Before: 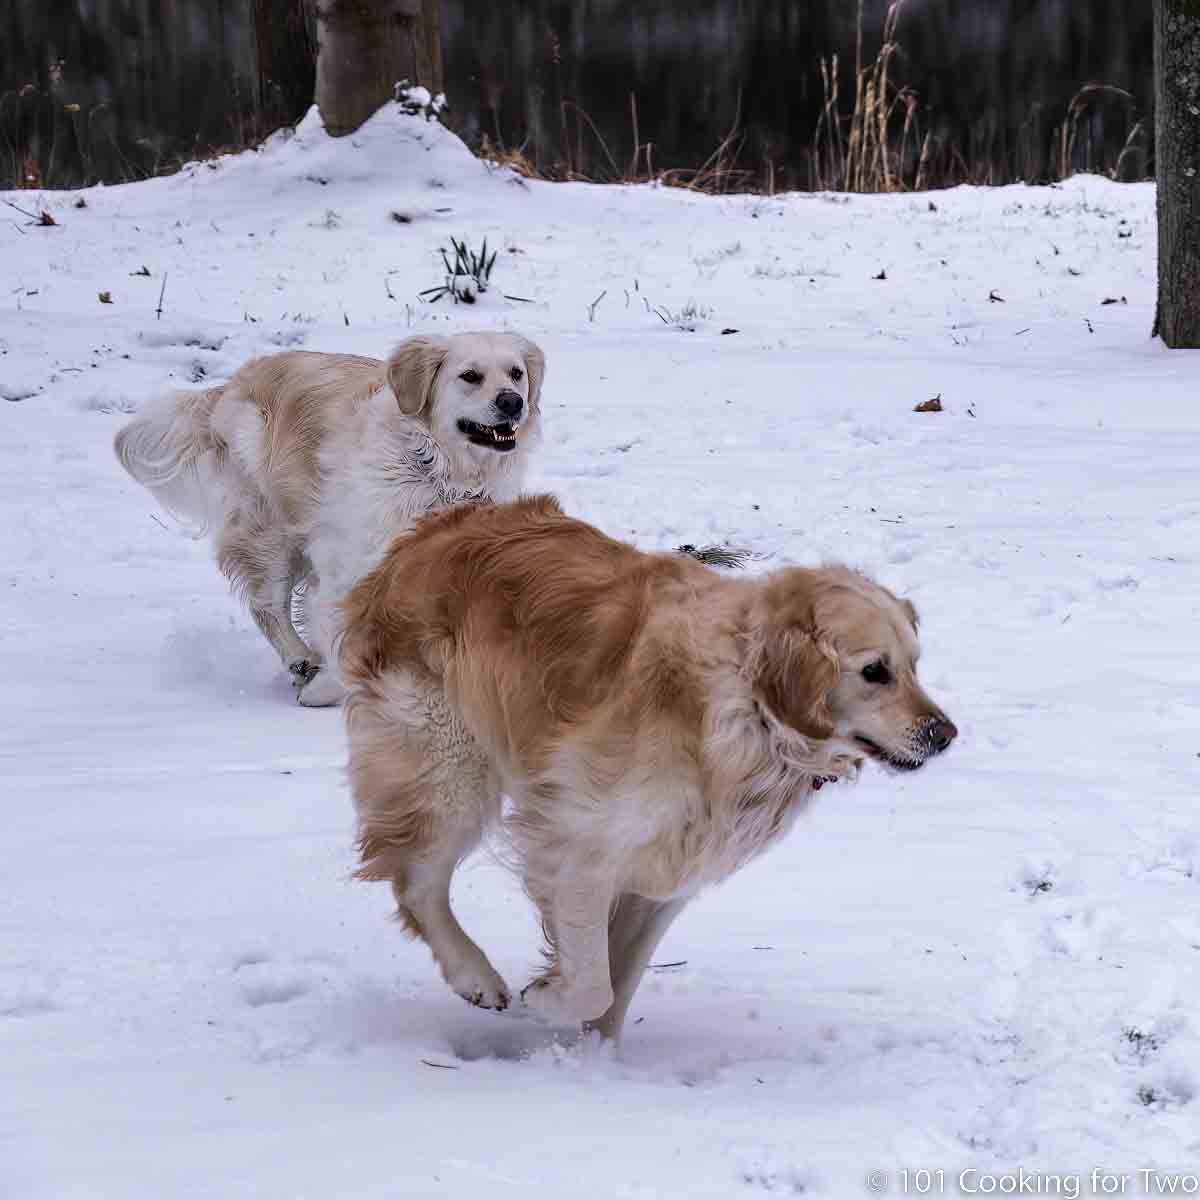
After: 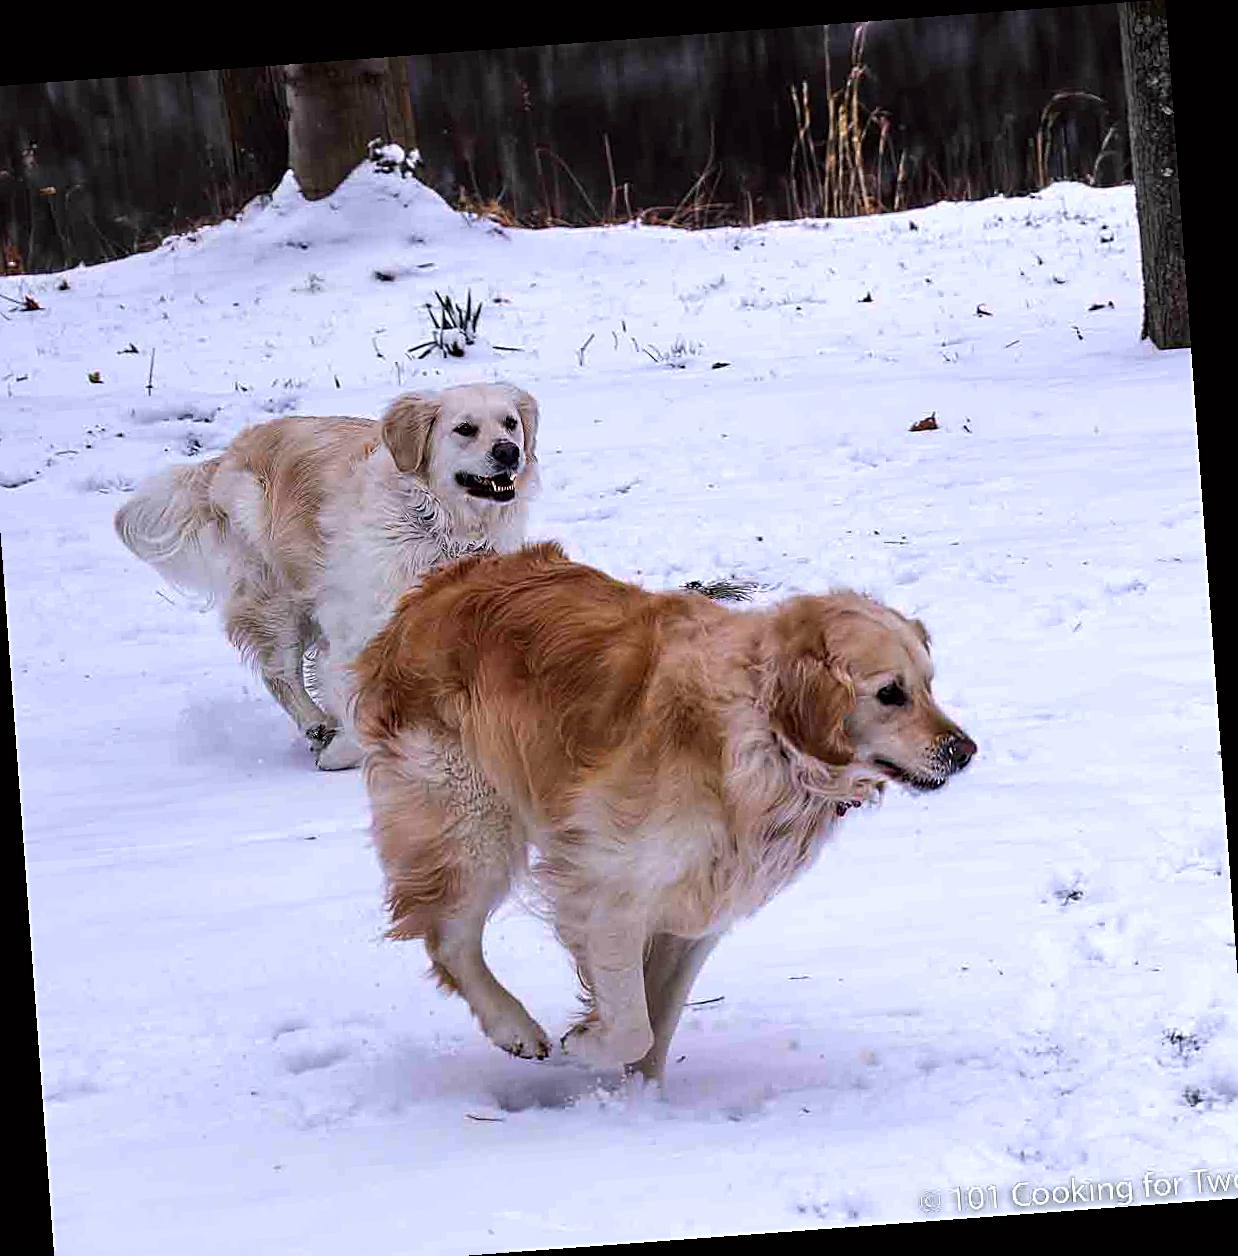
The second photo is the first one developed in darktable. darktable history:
color balance: lift [1, 1.001, 0.999, 1.001], gamma [1, 1.004, 1.007, 0.993], gain [1, 0.991, 0.987, 1.013], contrast 10%, output saturation 120%
sharpen: on, module defaults
rotate and perspective: rotation -4.25°, automatic cropping off
crop and rotate: left 2.536%, right 1.107%, bottom 2.246%
